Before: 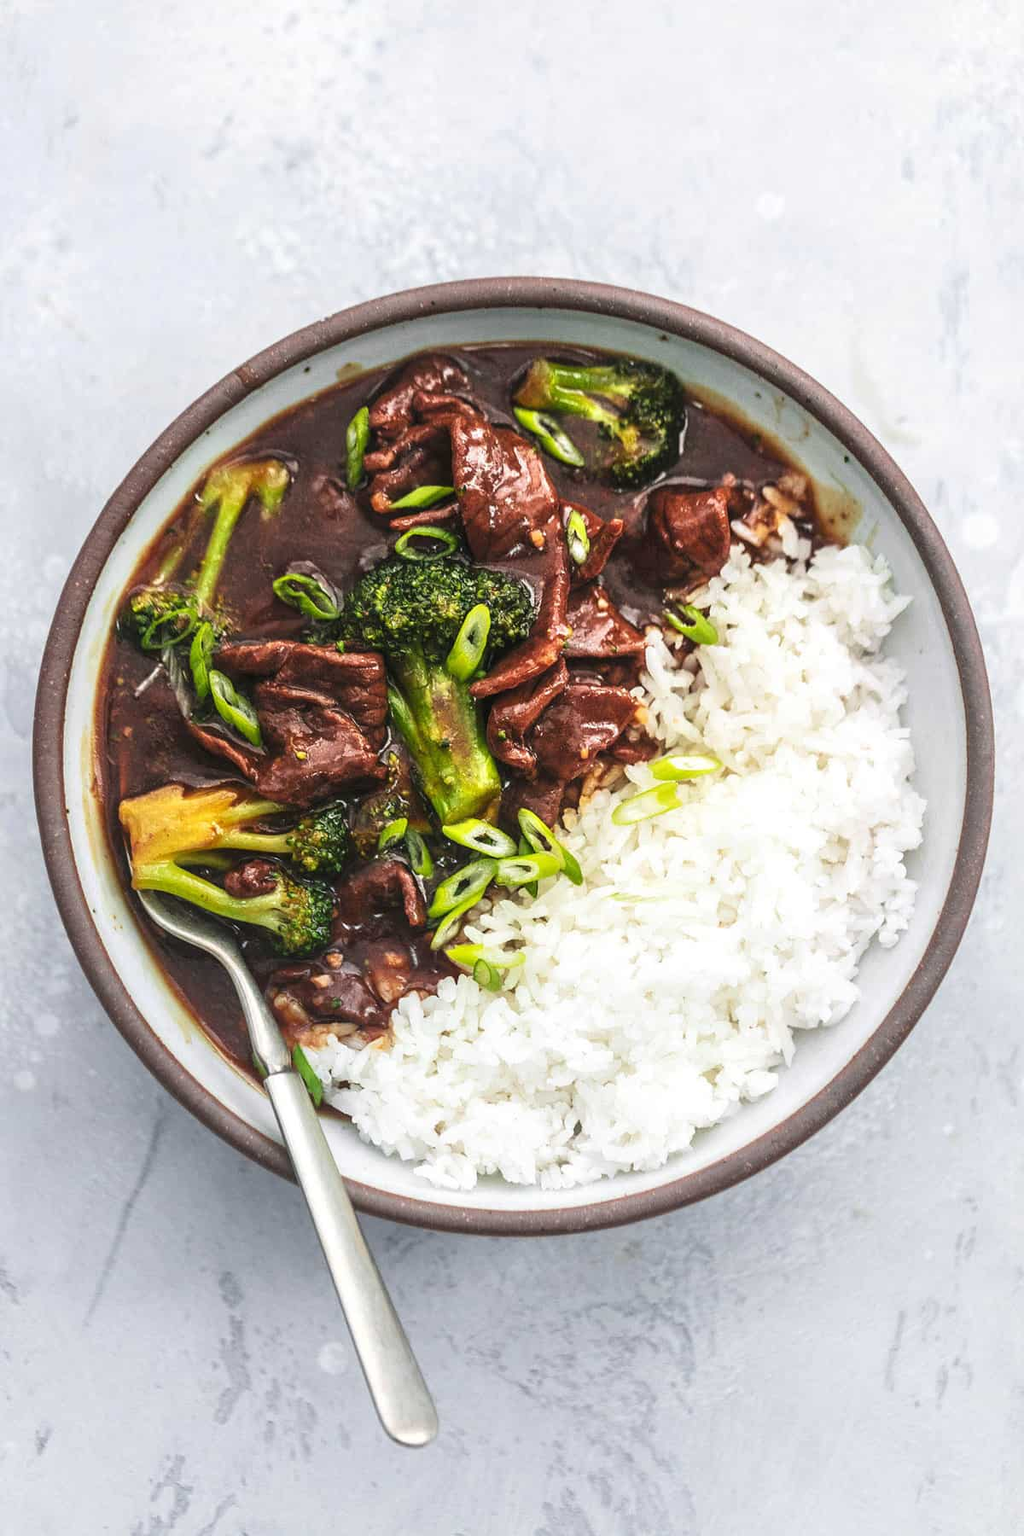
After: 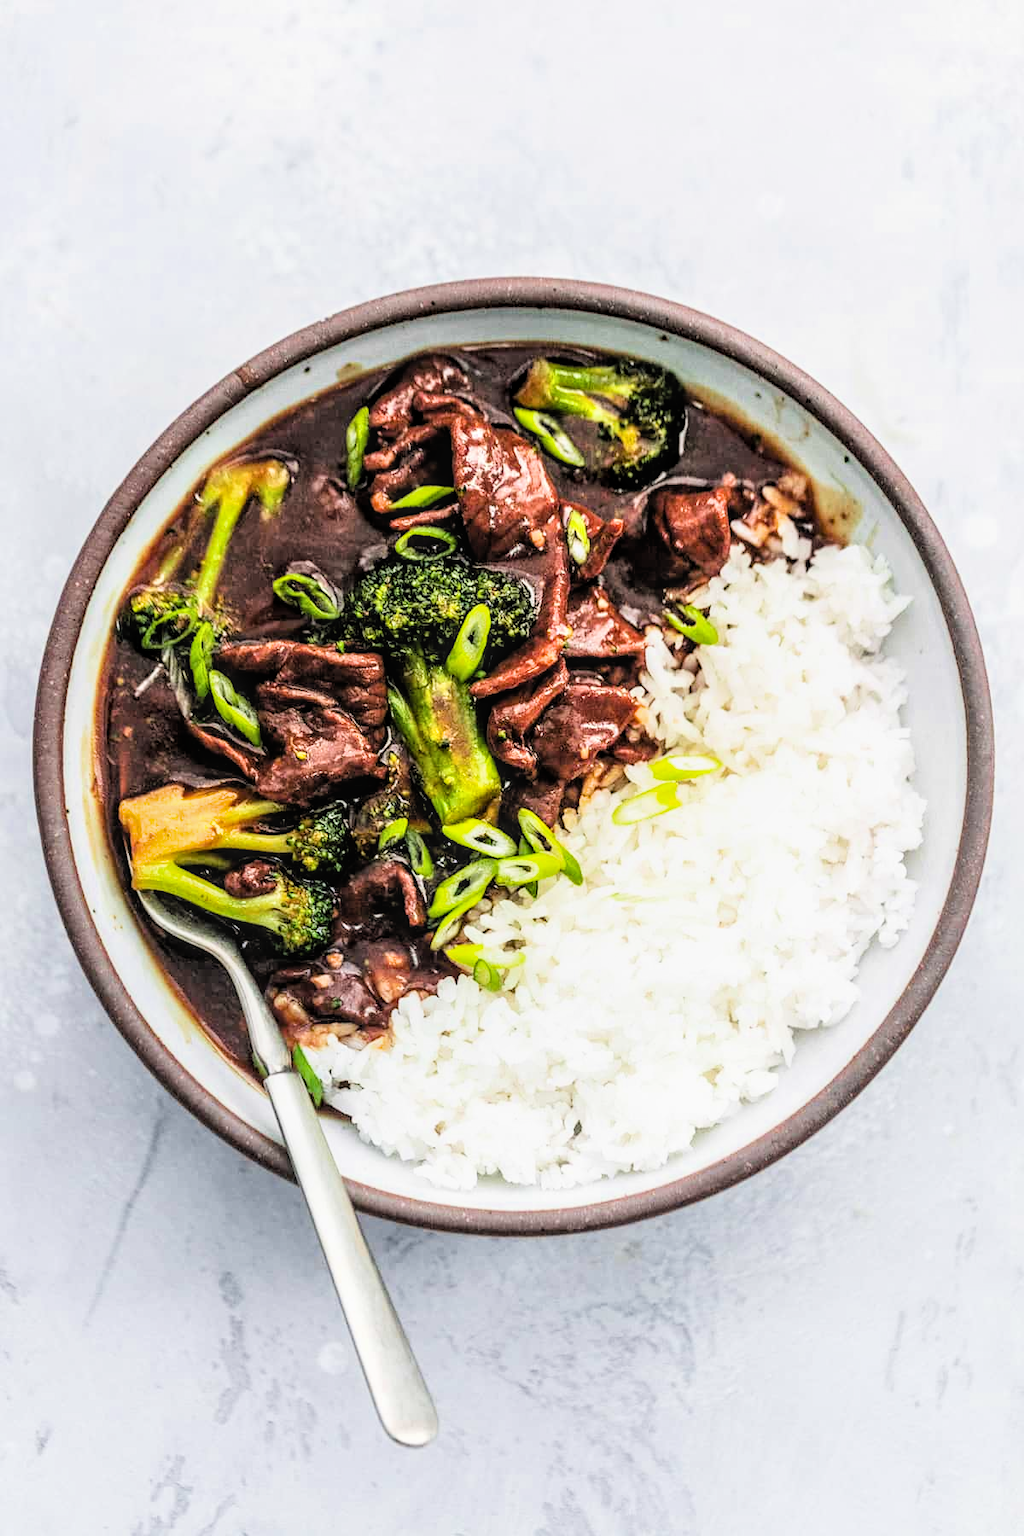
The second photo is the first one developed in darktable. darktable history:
exposure: black level correction 0, exposure 0.5 EV, compensate exposure bias true, compensate highlight preservation false
color balance rgb: perceptual saturation grading › global saturation 10%, global vibrance 10%
local contrast: on, module defaults
filmic rgb: black relative exposure -3.5 EV, white relative exposure 3.5 EV, hardness 2.44, contrast 1.4
